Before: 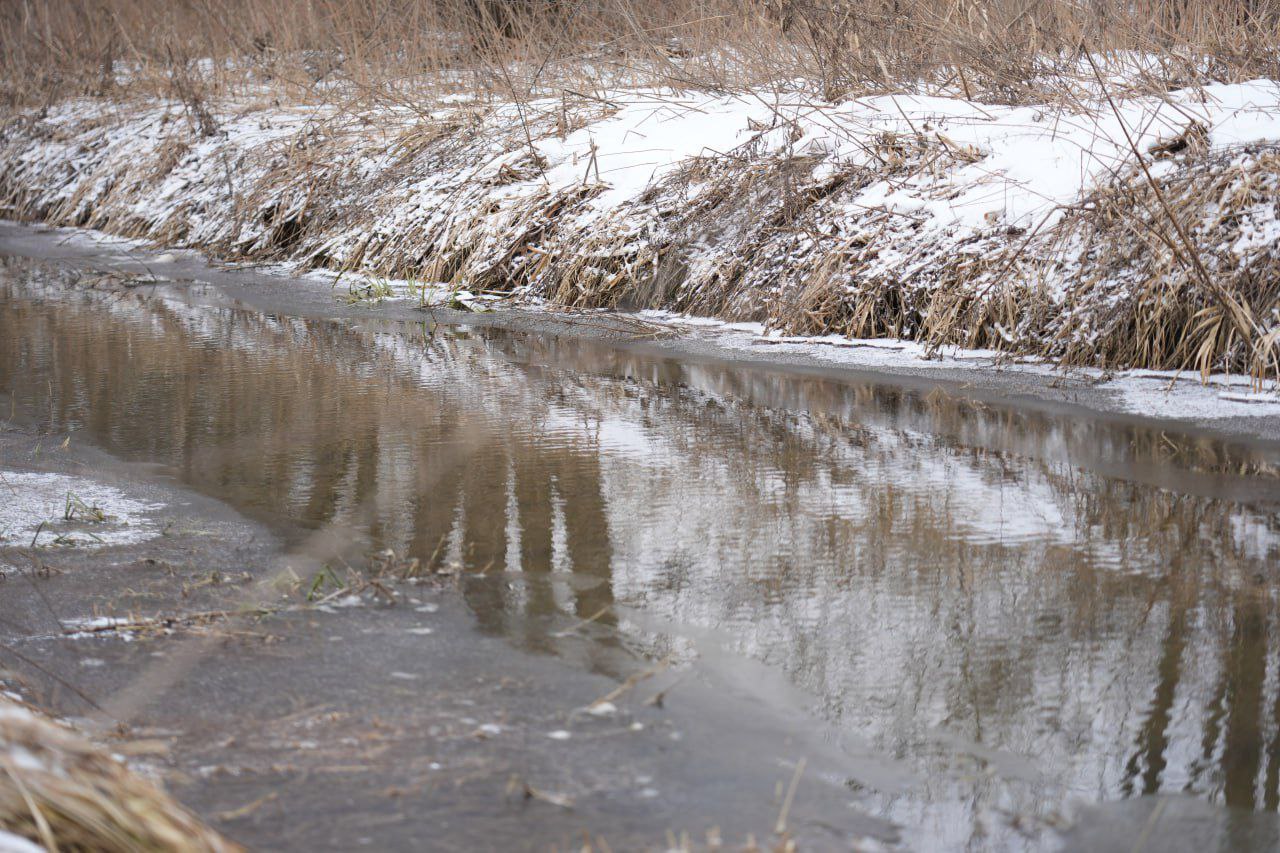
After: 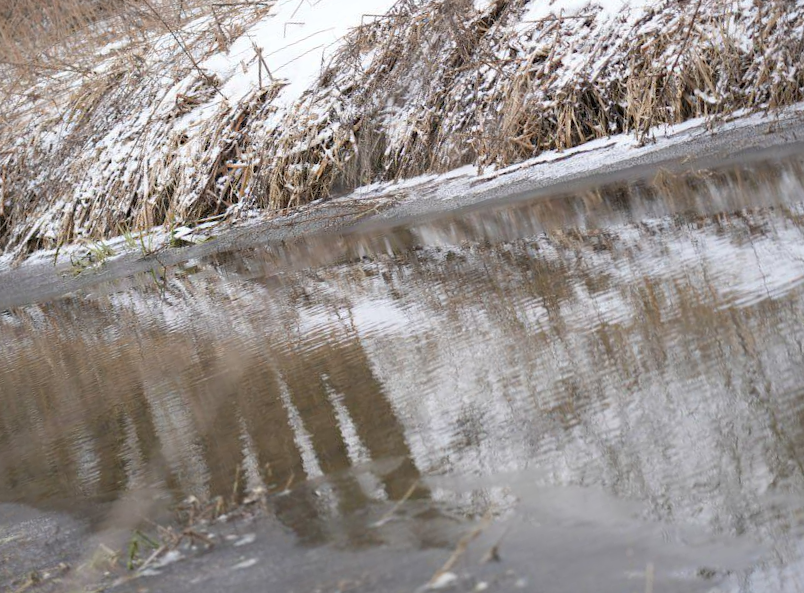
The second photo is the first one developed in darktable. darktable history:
crop and rotate: angle 18.37°, left 6.748%, right 3.879%, bottom 1.072%
